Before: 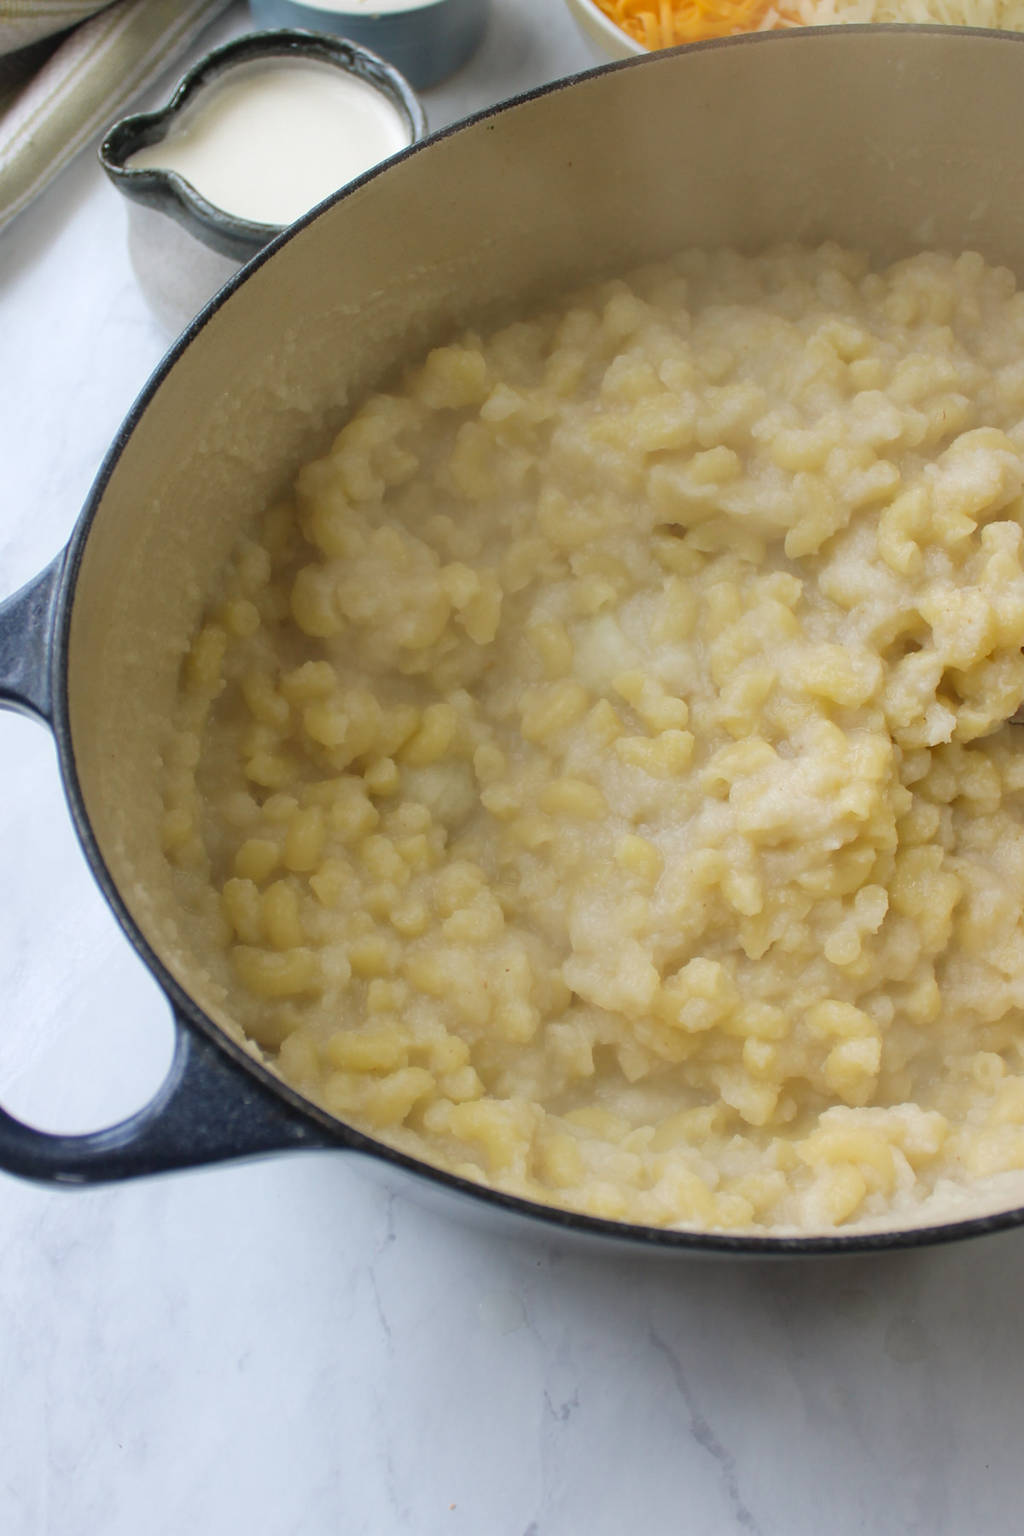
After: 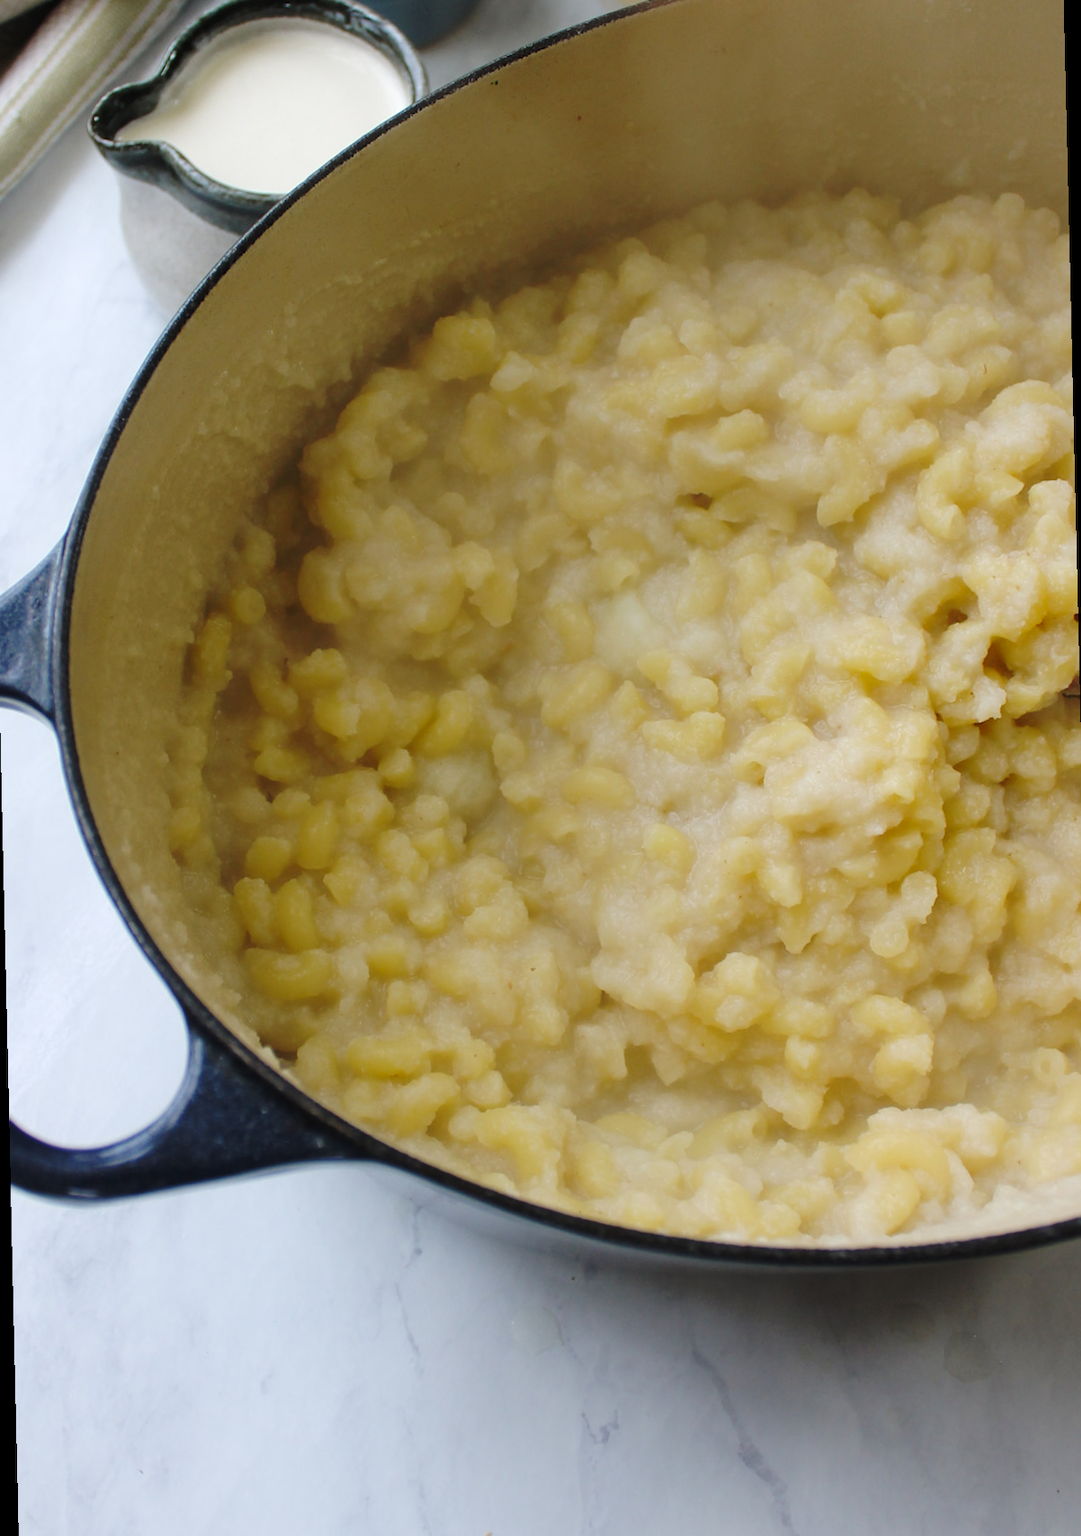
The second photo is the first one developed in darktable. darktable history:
base curve: curves: ch0 [(0, 0) (0.073, 0.04) (0.157, 0.139) (0.492, 0.492) (0.758, 0.758) (1, 1)], preserve colors none
rotate and perspective: rotation -1.32°, lens shift (horizontal) -0.031, crop left 0.015, crop right 0.985, crop top 0.047, crop bottom 0.982
